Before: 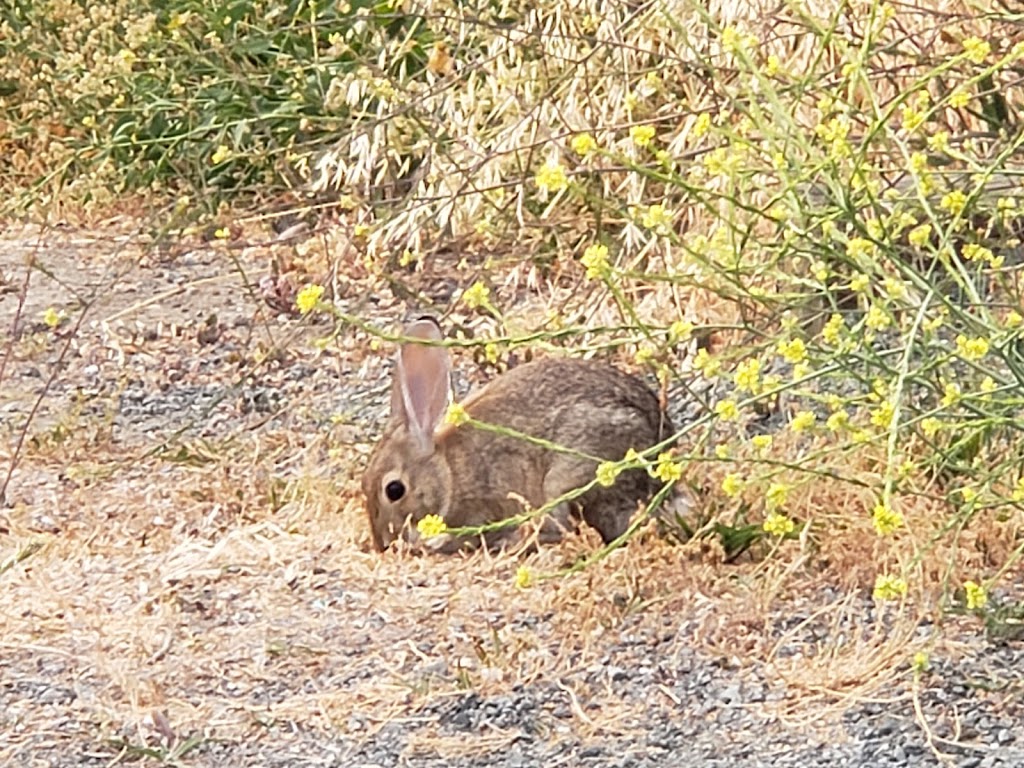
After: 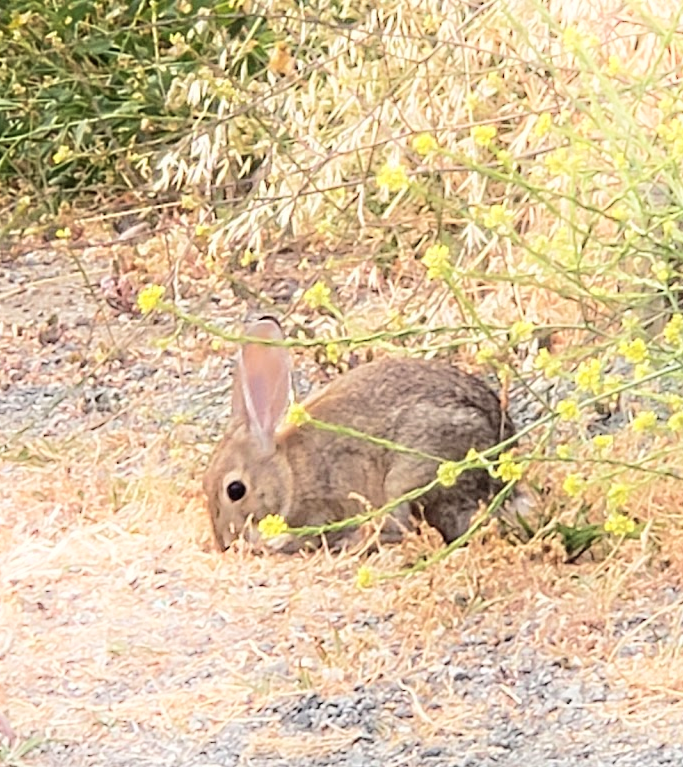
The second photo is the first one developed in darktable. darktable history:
crop and rotate: left 15.537%, right 17.705%
velvia: strength 17.43%
base curve: curves: ch0 [(0, 0) (0.303, 0.277) (1, 1)], preserve colors none
shadows and highlights: shadows -89.87, highlights 89.05, soften with gaussian
